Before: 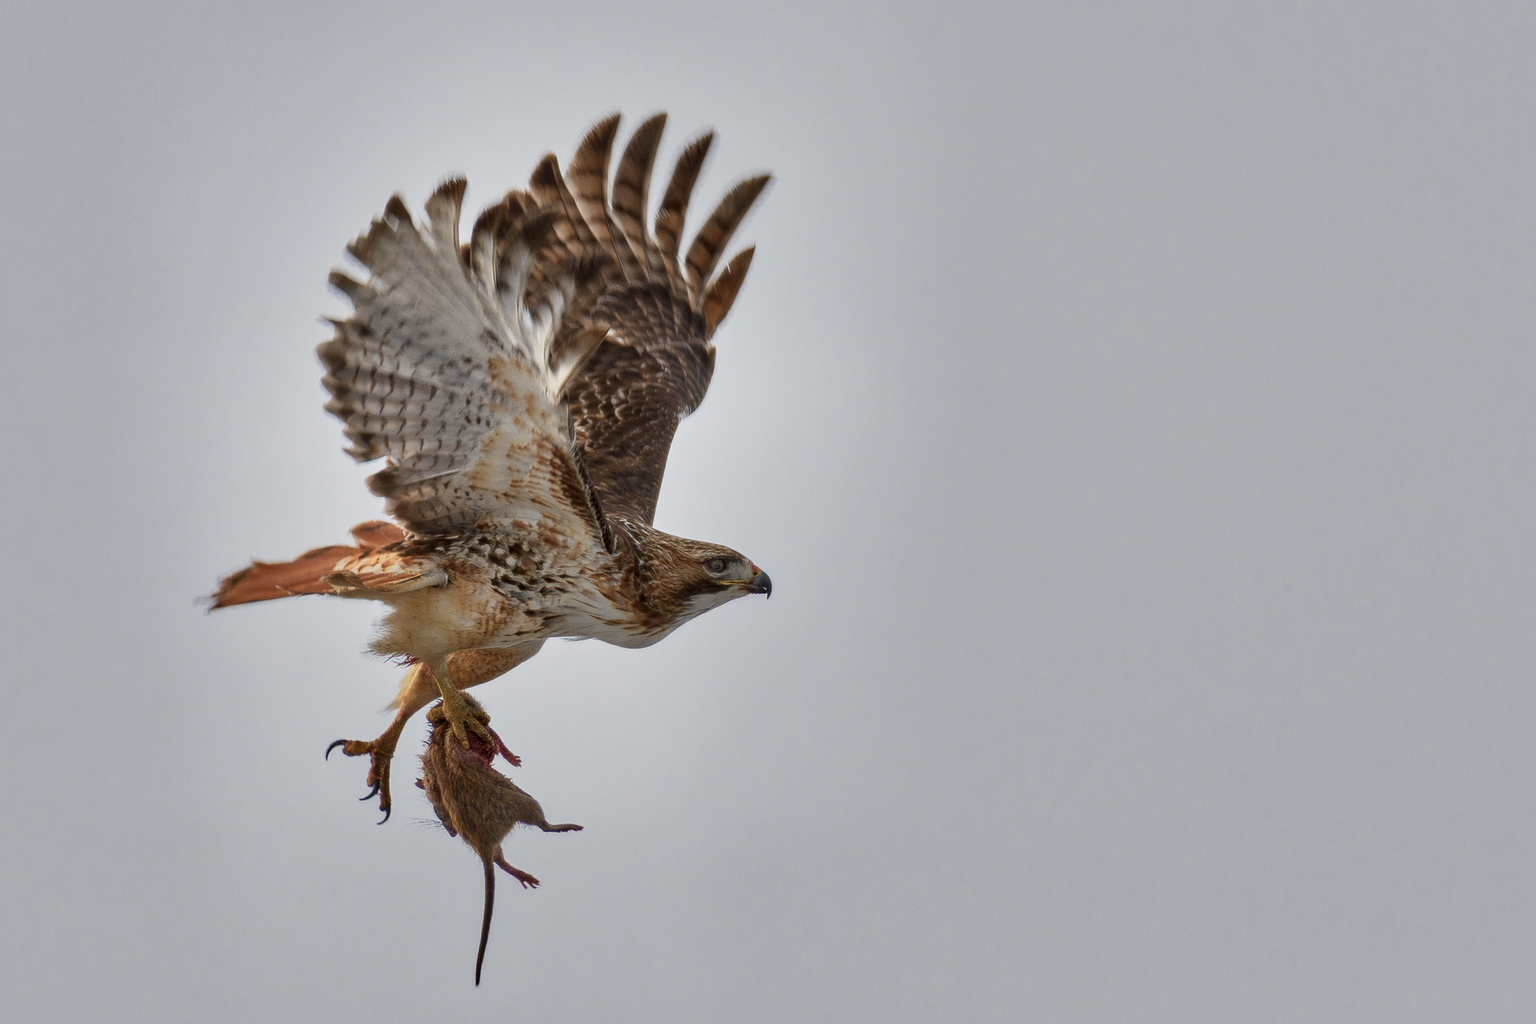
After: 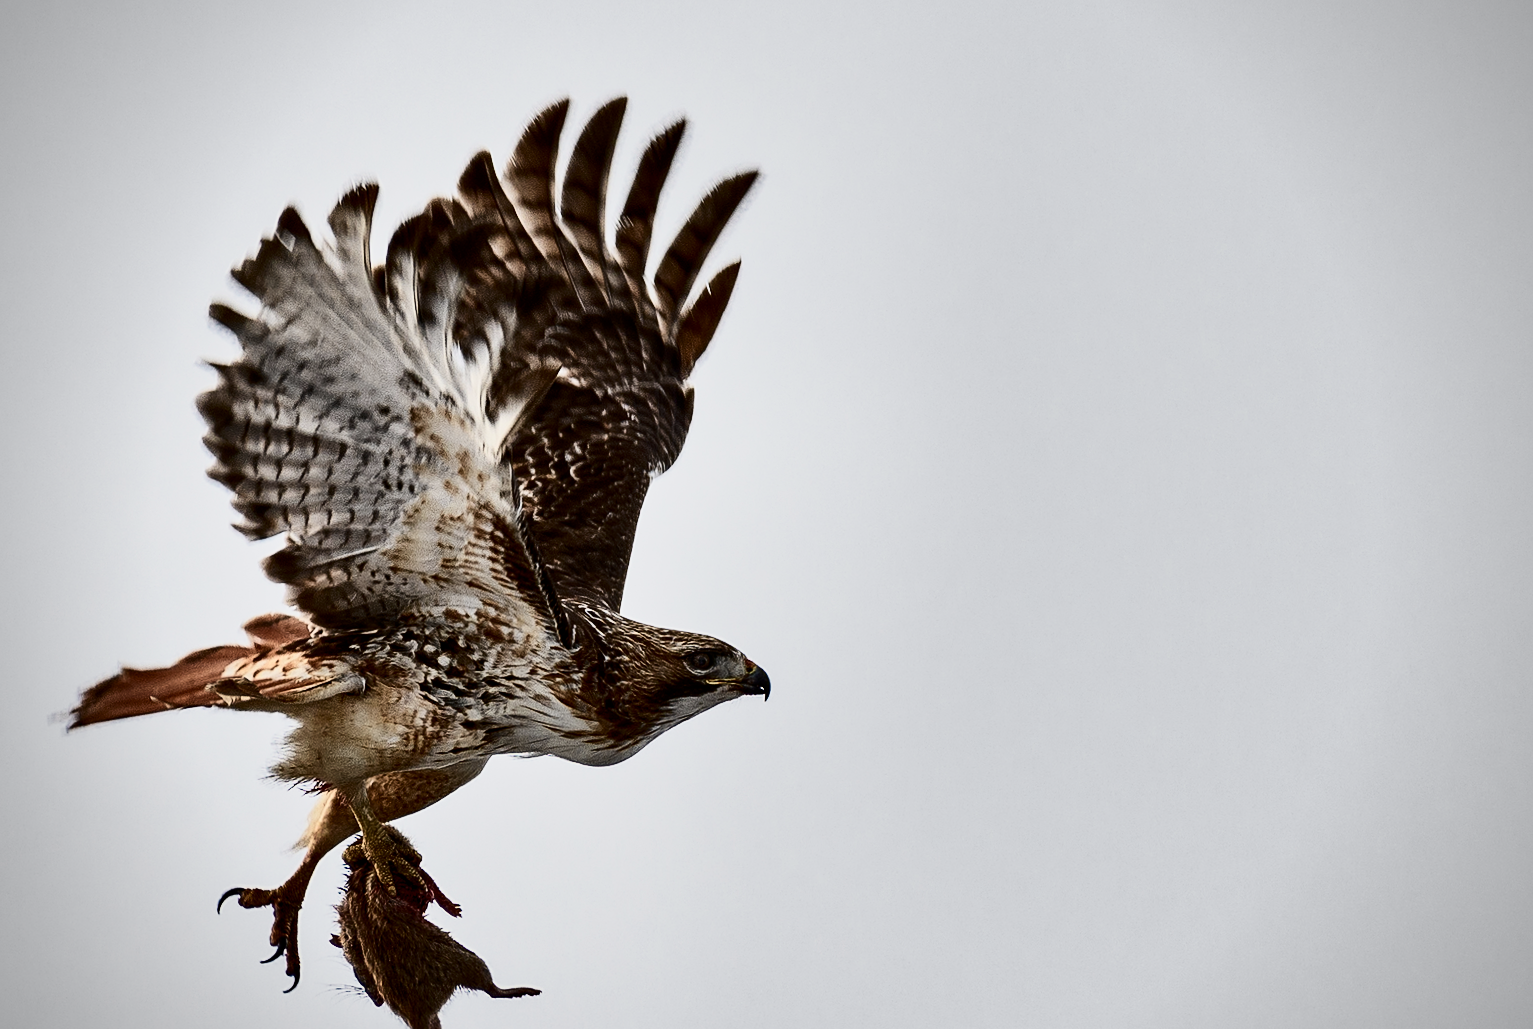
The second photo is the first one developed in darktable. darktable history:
contrast brightness saturation: contrast 0.5, saturation -0.1
vignetting: on, module defaults
sharpen: on, module defaults
contrast equalizer: octaves 7, y [[0.6 ×6], [0.55 ×6], [0 ×6], [0 ×6], [0 ×6]], mix 0.15
filmic rgb: black relative exposure -7.65 EV, white relative exposure 4.56 EV, hardness 3.61
rotate and perspective: rotation -1.17°, automatic cropping off
crop and rotate: left 10.77%, top 5.1%, right 10.41%, bottom 16.76%
